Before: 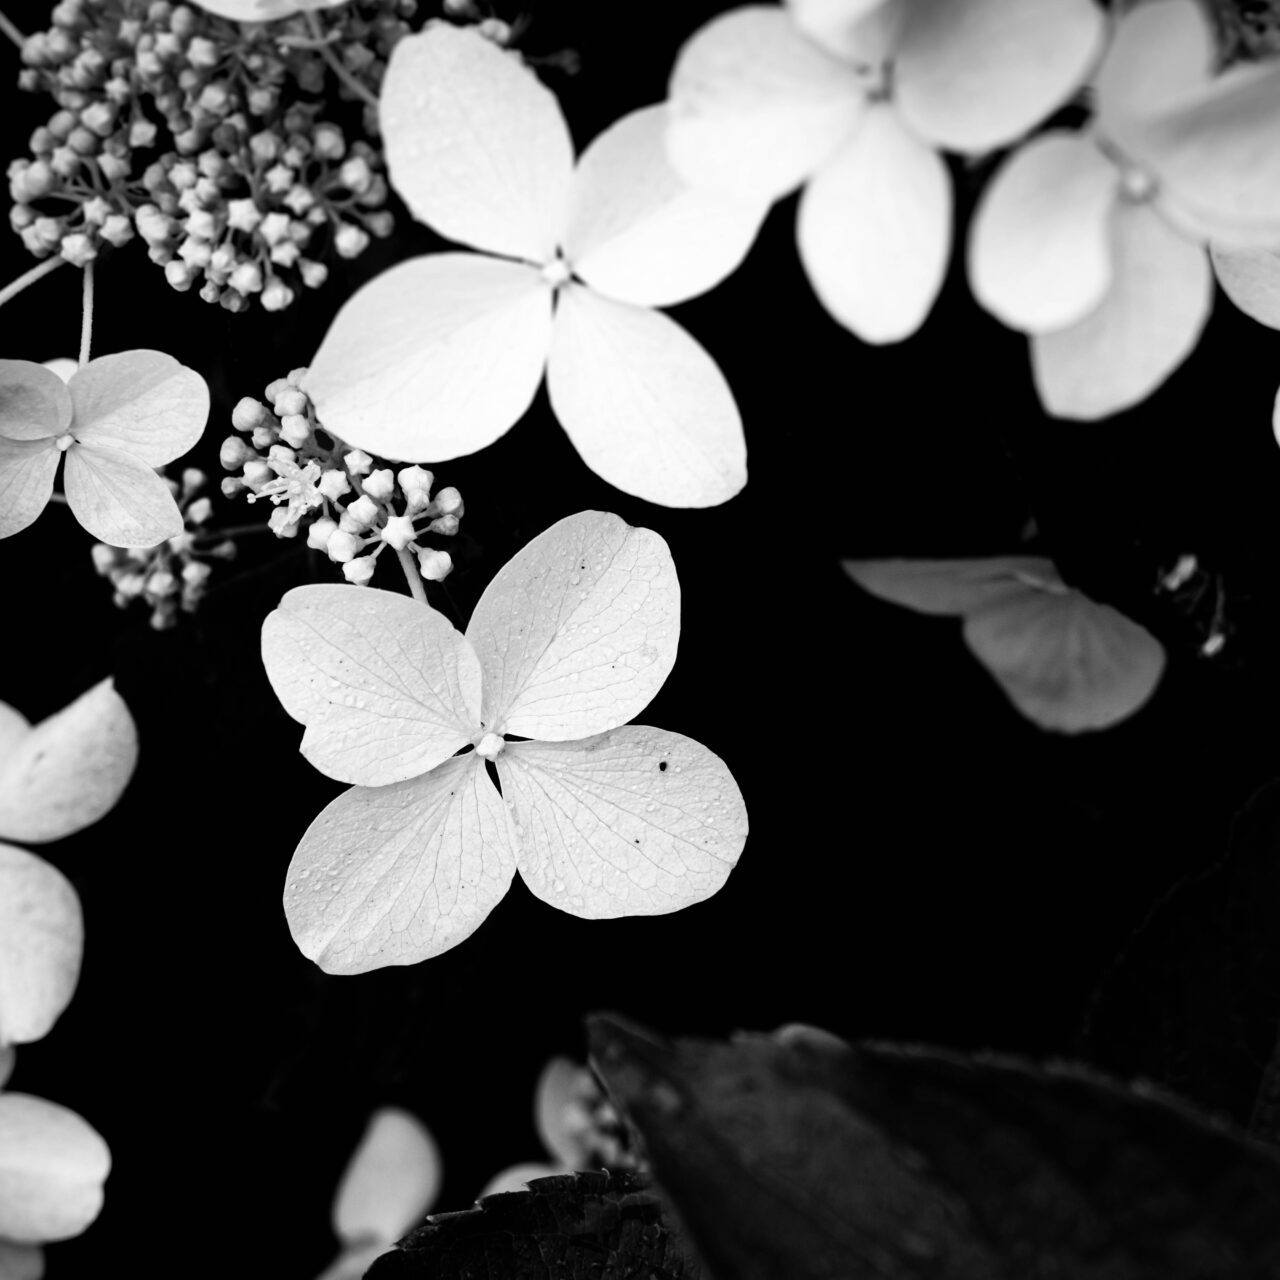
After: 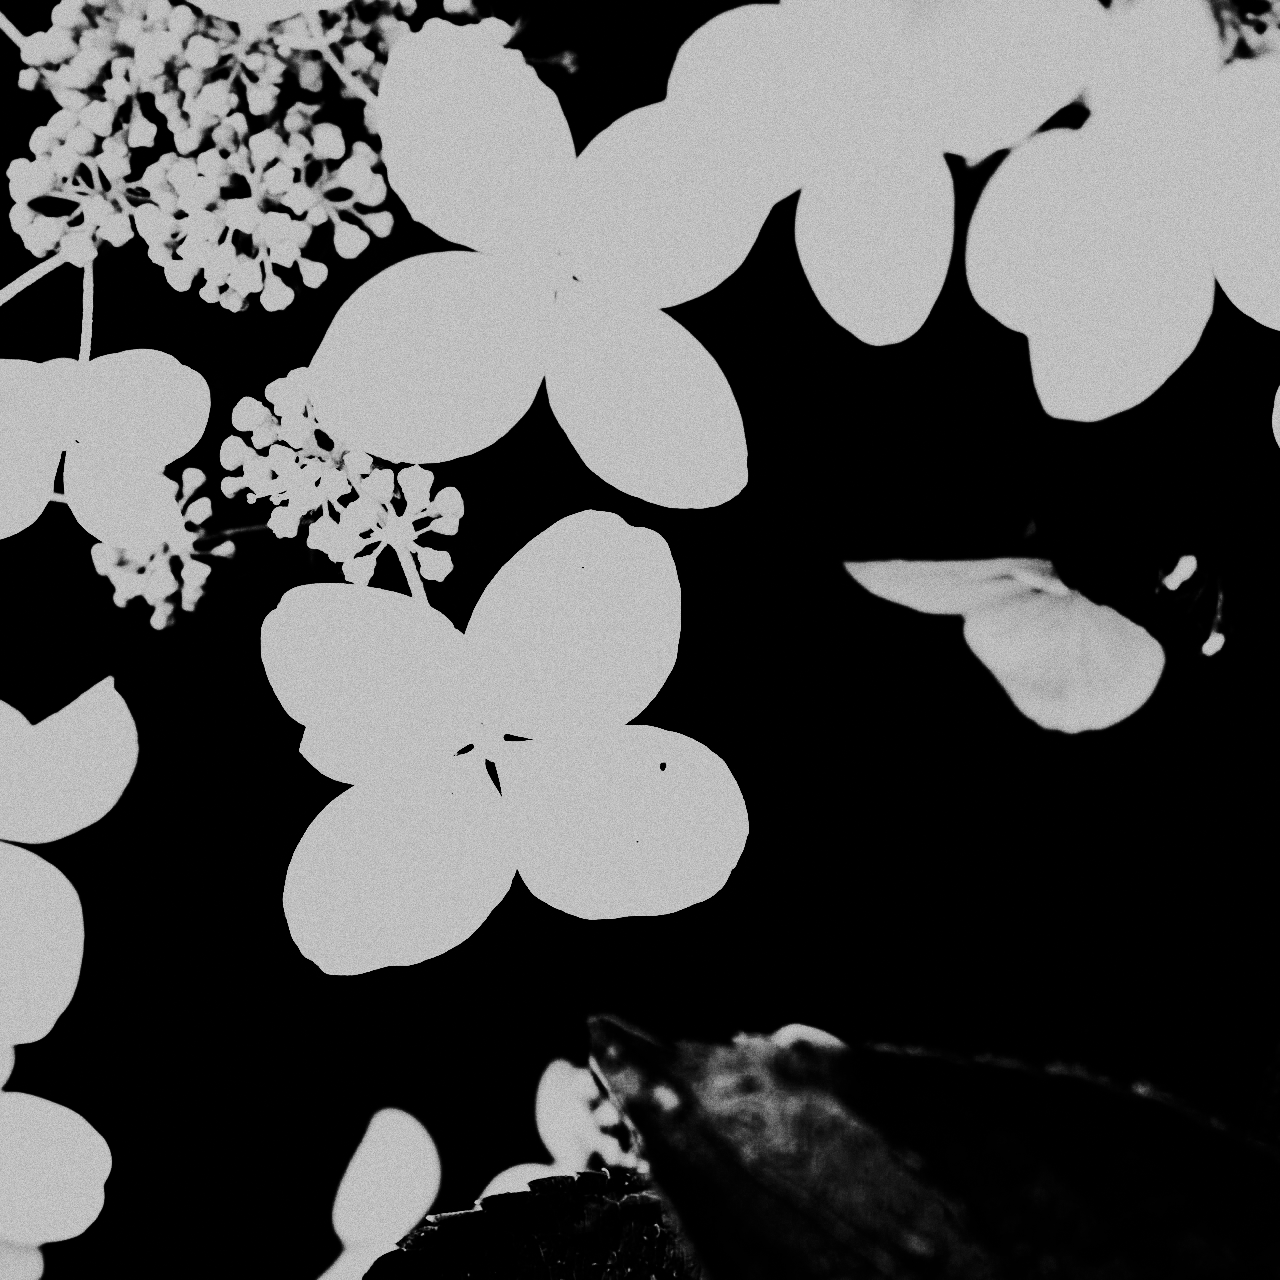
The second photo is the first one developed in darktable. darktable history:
sigmoid: contrast 1.7, skew -0.1, preserve hue 0%, red attenuation 0.1, red rotation 0.035, green attenuation 0.1, green rotation -0.017, blue attenuation 0.15, blue rotation -0.052, base primaries Rec2020
exposure: exposure 2.04 EV, compensate highlight preservation false
color balance rgb: perceptual saturation grading › global saturation 25%, perceptual brilliance grading › global brilliance 35%, perceptual brilliance grading › highlights 50%, perceptual brilliance grading › mid-tones 60%, perceptual brilliance grading › shadows 35%, global vibrance 20%
contrast brightness saturation: brightness -1, saturation 1
monochrome: a 79.32, b 81.83, size 1.1
grain: coarseness 0.09 ISO, strength 40%
velvia: on, module defaults
tone curve: curves: ch0 [(0, 0) (0.227, 0.17) (0.766, 0.774) (1, 1)]; ch1 [(0, 0) (0.114, 0.127) (0.437, 0.452) (0.498, 0.495) (0.579, 0.602) (1, 1)]; ch2 [(0, 0) (0.233, 0.259) (0.493, 0.492) (0.568, 0.596) (1, 1)], color space Lab, independent channels, preserve colors none
